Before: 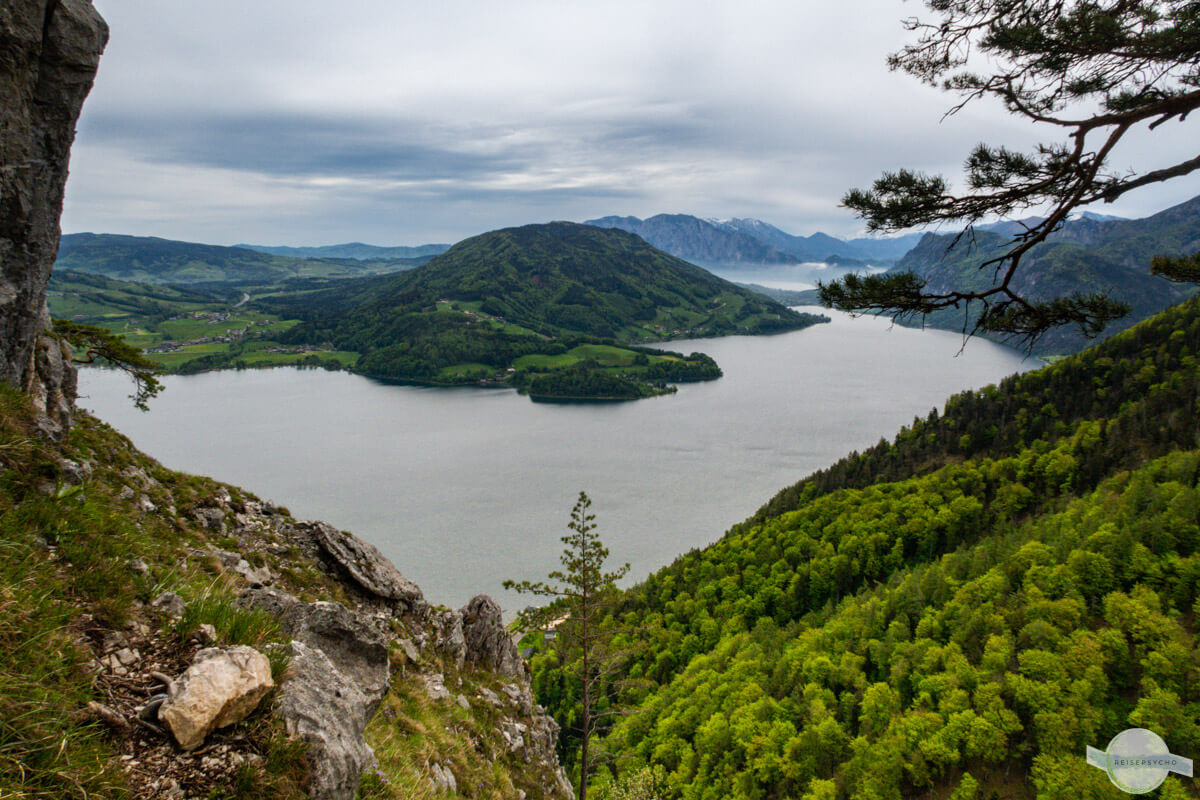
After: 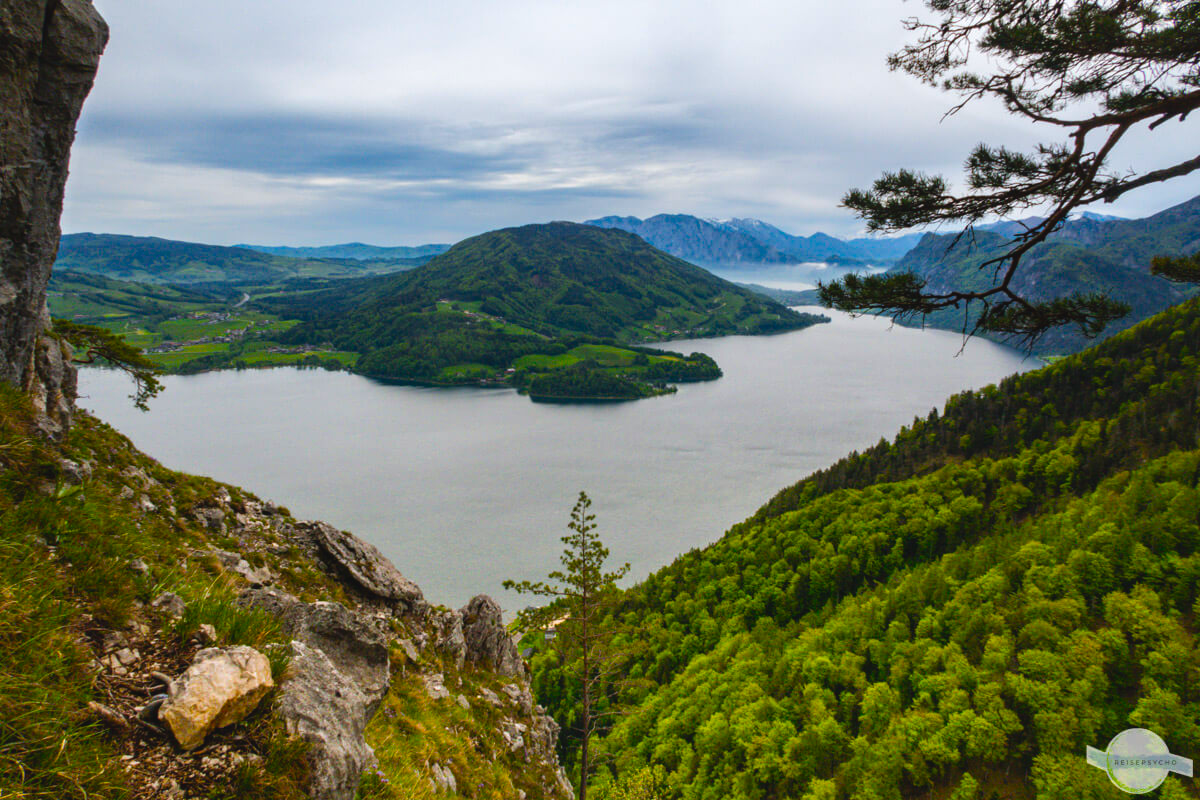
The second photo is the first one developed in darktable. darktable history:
exposure: black level correction -0.005, exposure 0.054 EV, compensate highlight preservation false
color balance rgb: linear chroma grading › global chroma 15%, perceptual saturation grading › global saturation 30%
